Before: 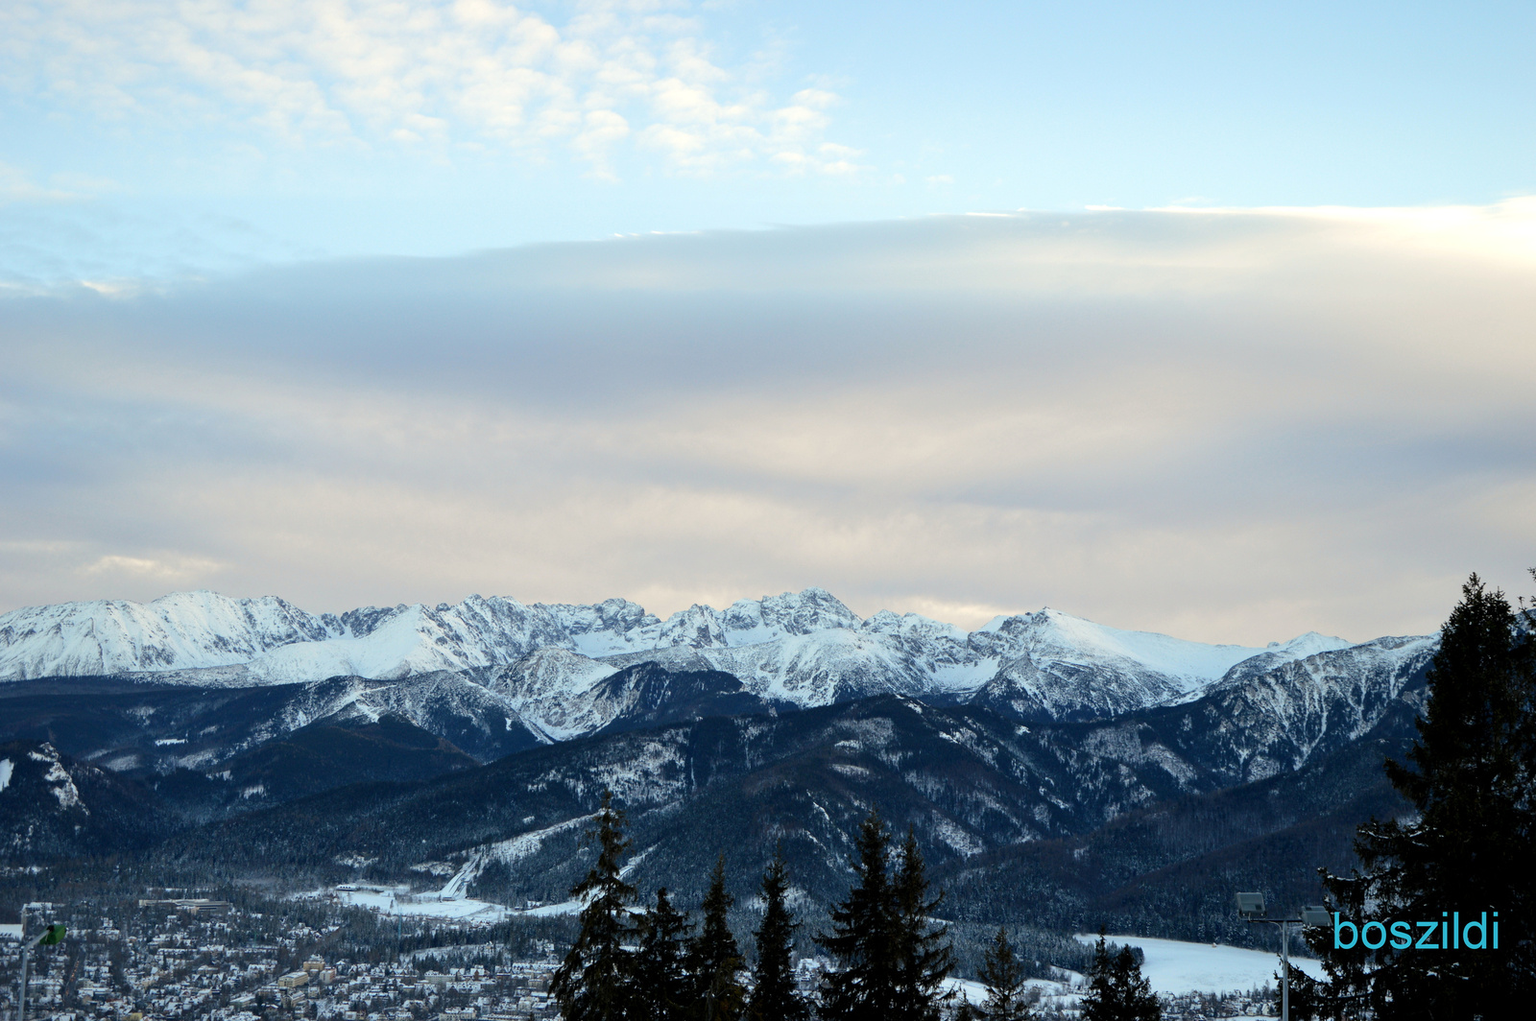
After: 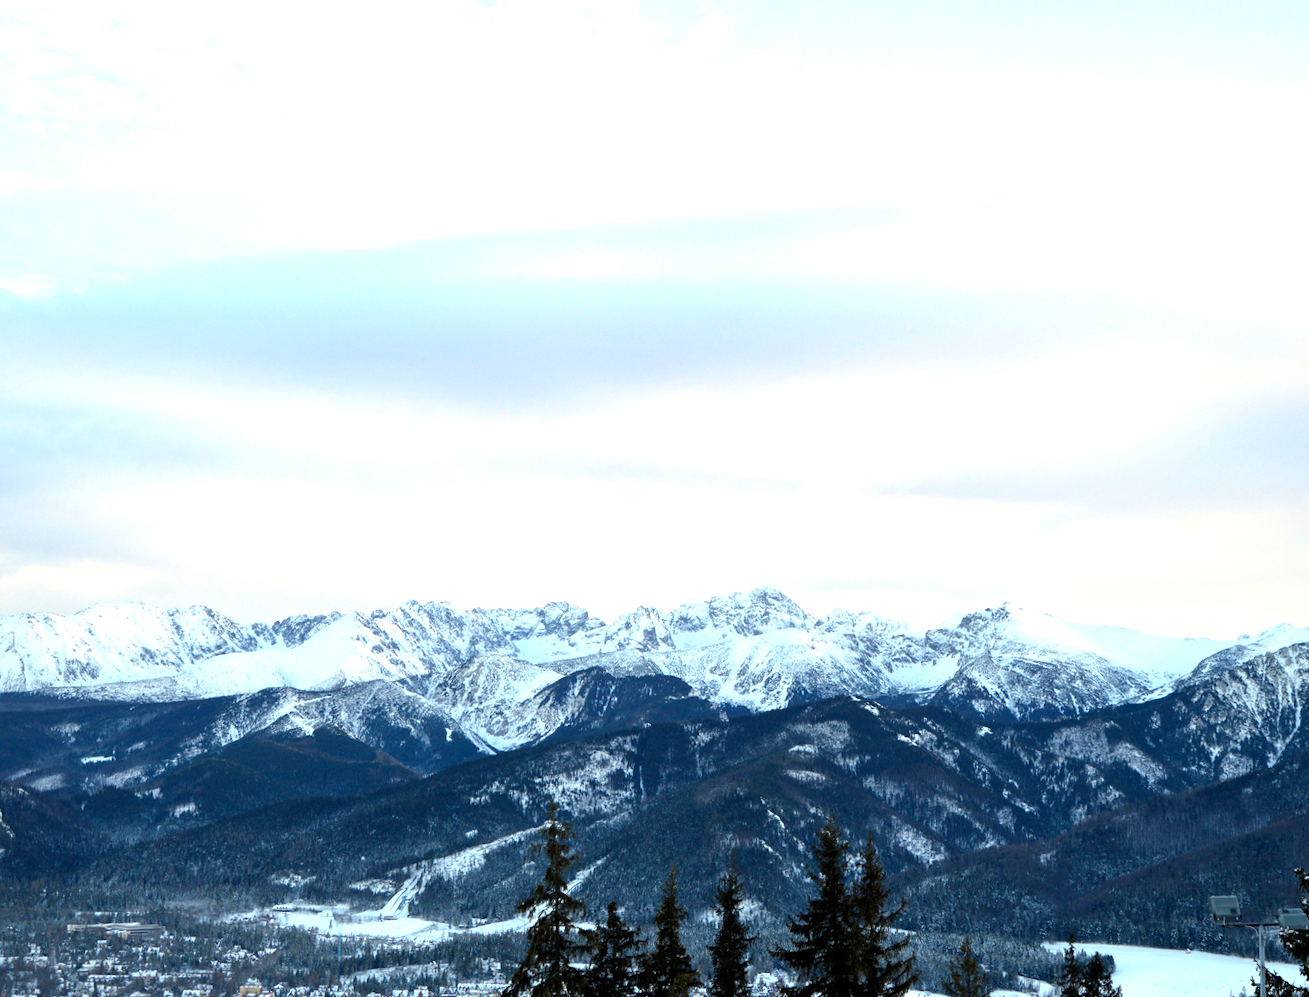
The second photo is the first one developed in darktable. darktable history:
color balance rgb: perceptual saturation grading › global saturation 0.915%, global vibrance 20%
exposure: exposure 0.822 EV, compensate highlight preservation false
crop and rotate: angle 1.06°, left 4.095%, top 1.121%, right 11.813%, bottom 2.563%
